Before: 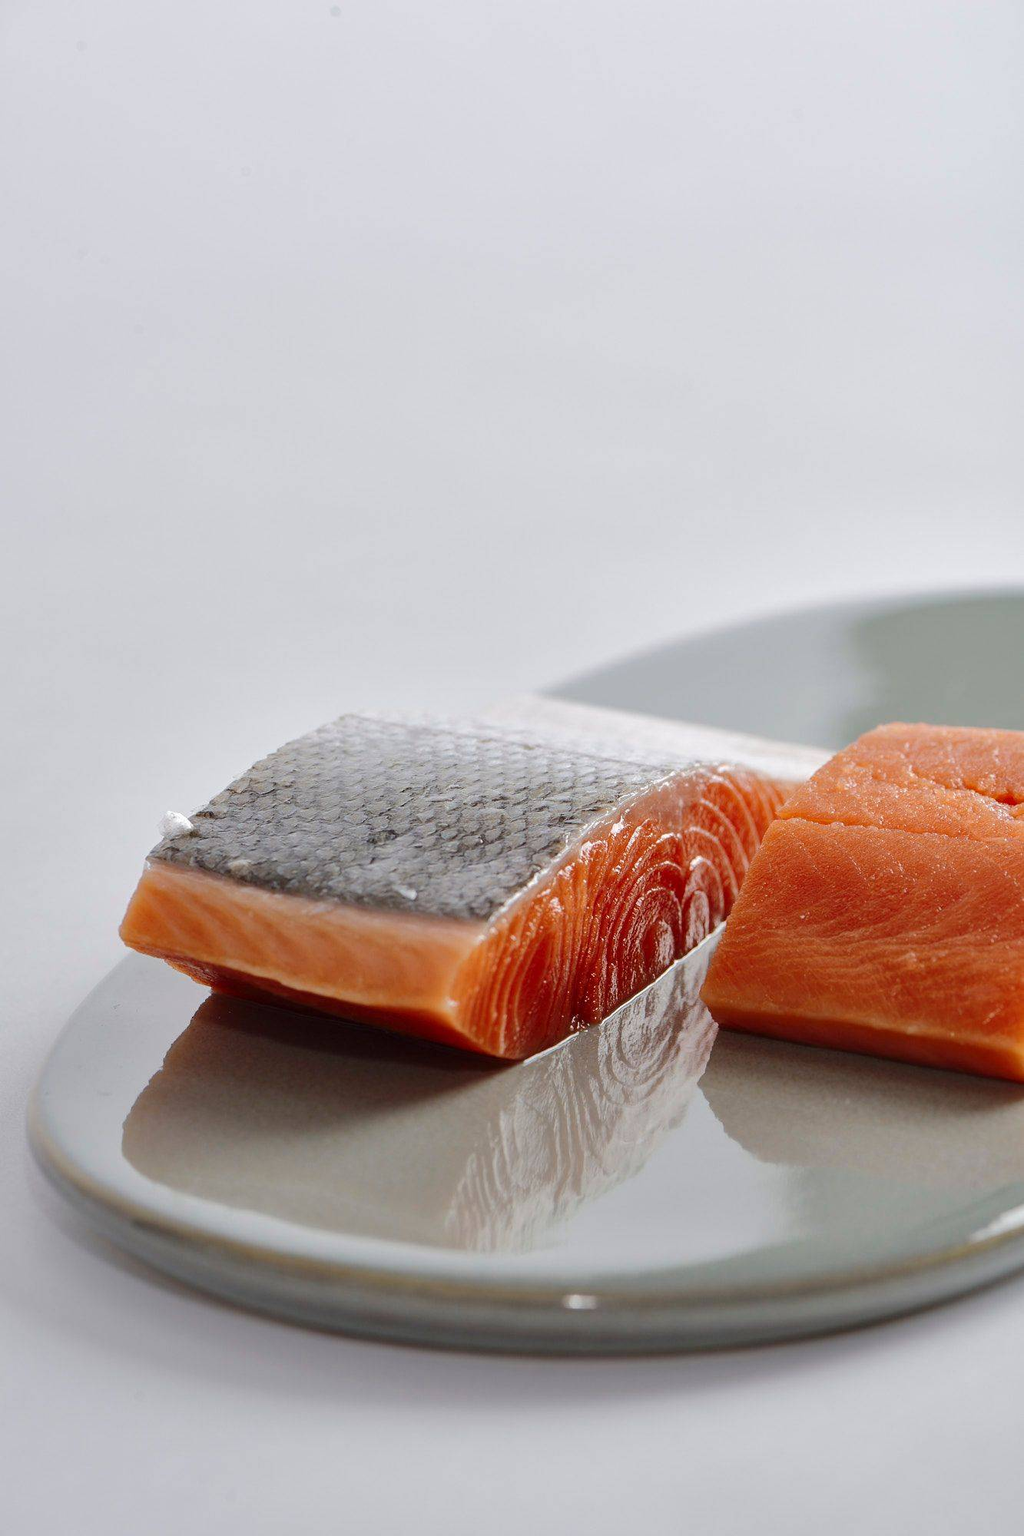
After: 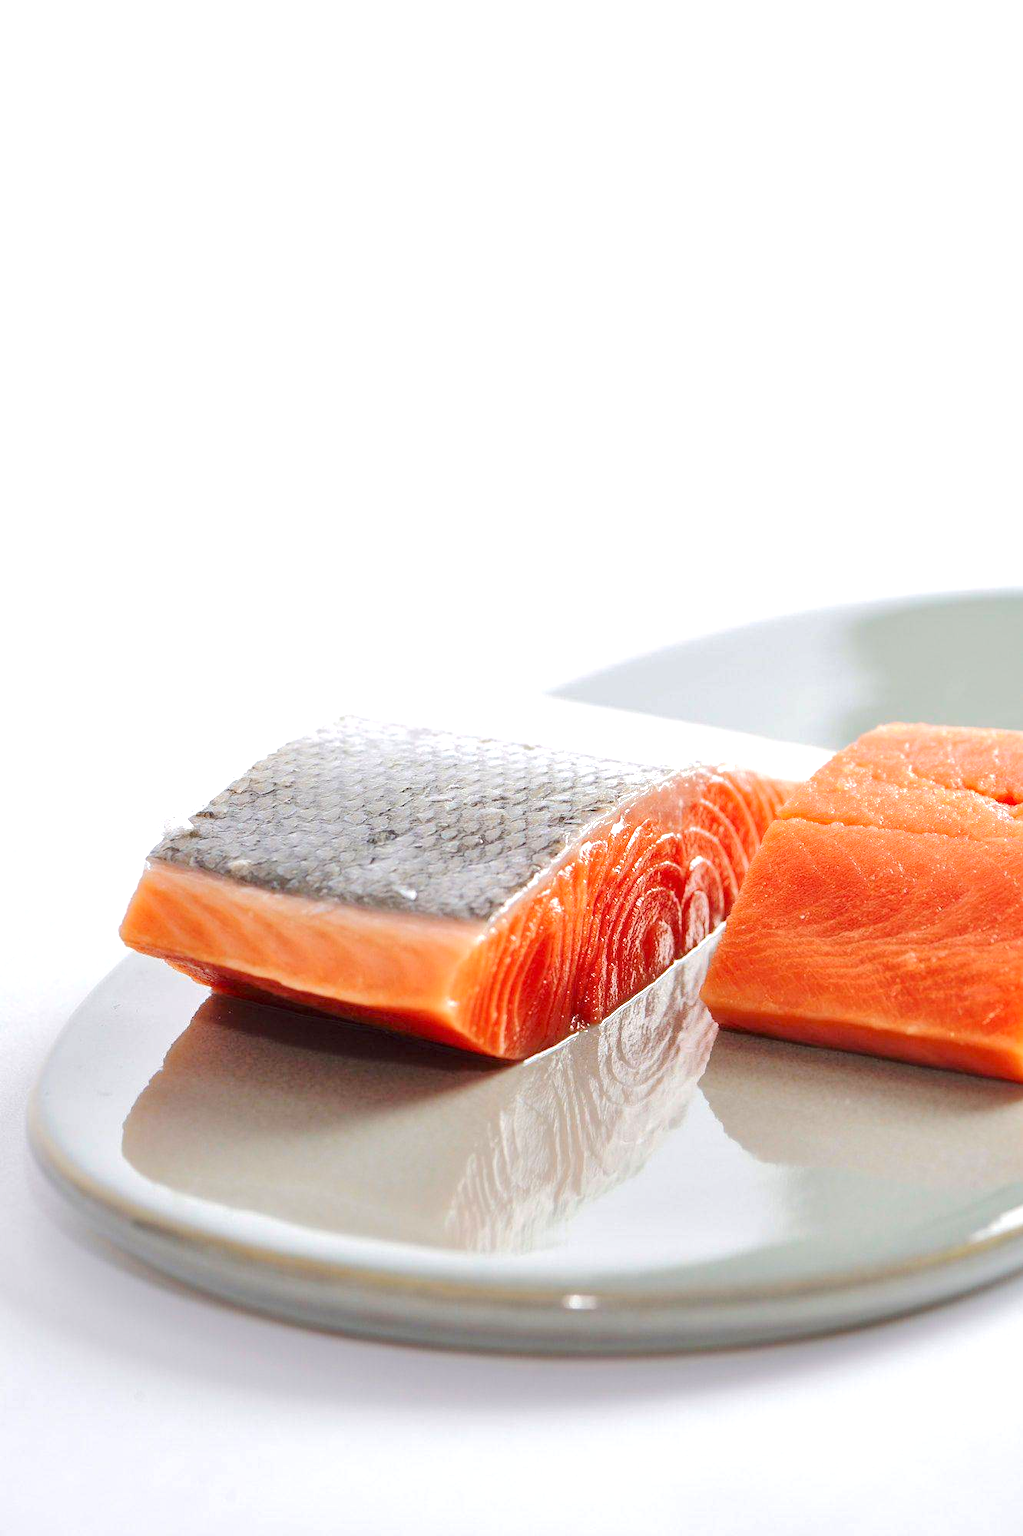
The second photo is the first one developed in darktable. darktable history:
exposure: exposure 0.785 EV, compensate highlight preservation false
tone equalizer: -8 EV 0.001 EV, -7 EV -0.004 EV, -6 EV 0.009 EV, -5 EV 0.032 EV, -4 EV 0.276 EV, -3 EV 0.644 EV, -2 EV 0.584 EV, -1 EV 0.187 EV, +0 EV 0.024 EV
base curve: curves: ch0 [(0, 0) (0.262, 0.32) (0.722, 0.705) (1, 1)]
